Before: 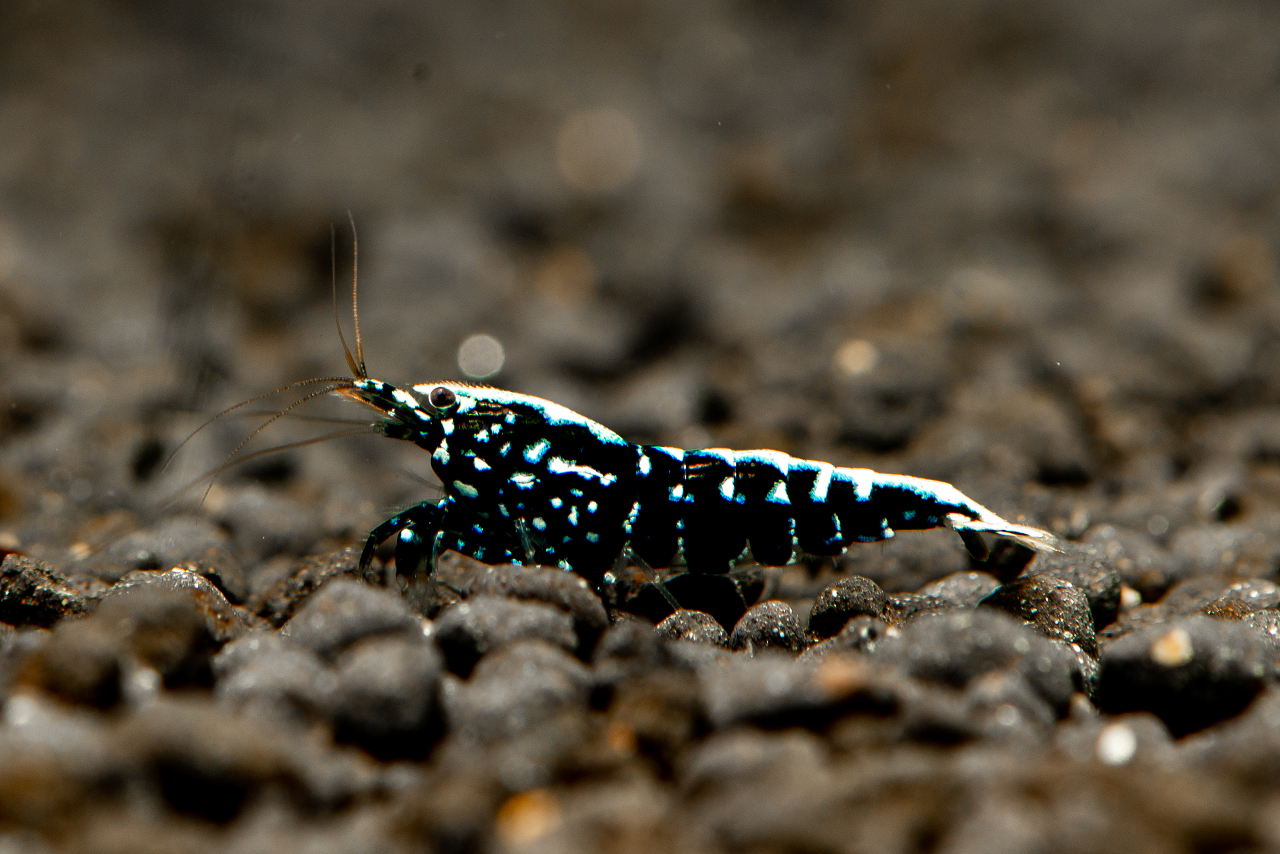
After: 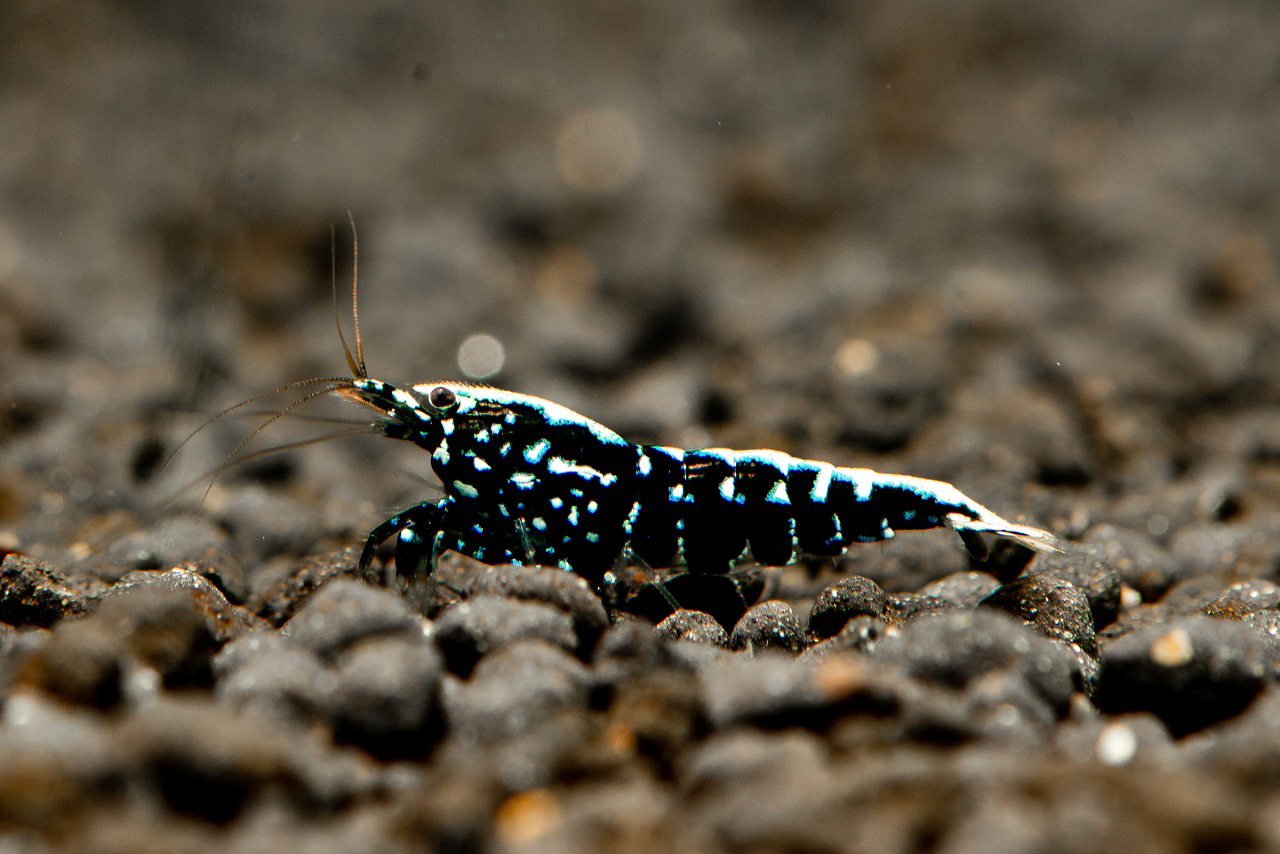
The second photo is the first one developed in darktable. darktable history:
shadows and highlights: highlights color adjustment 49.27%, soften with gaussian
